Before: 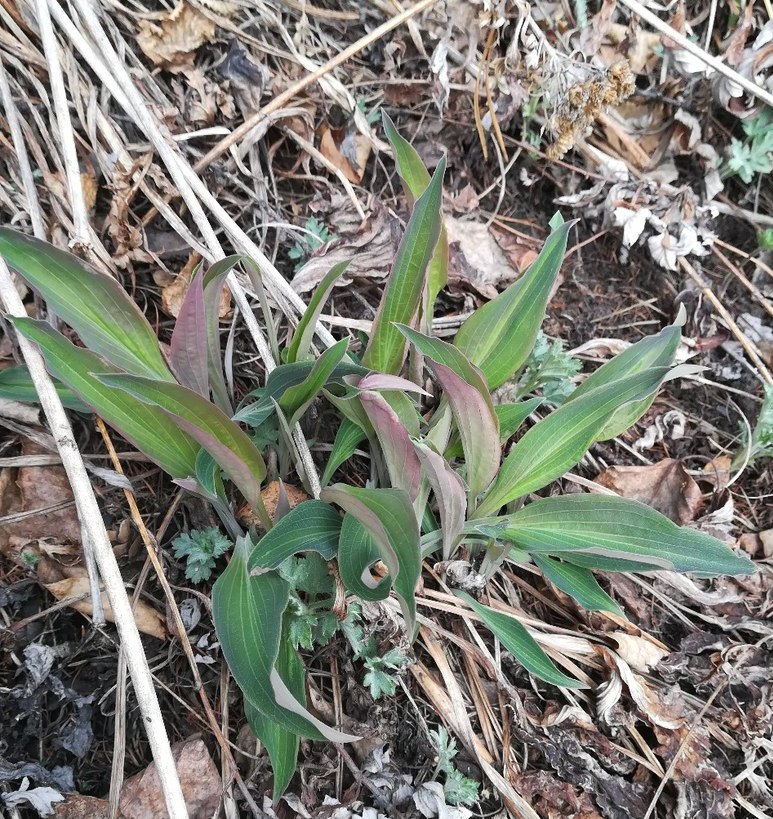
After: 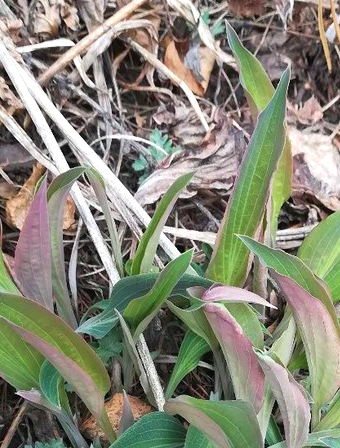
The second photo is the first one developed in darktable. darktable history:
crop: left 20.248%, top 10.86%, right 35.675%, bottom 34.321%
exposure: exposure 0.207 EV, compensate highlight preservation false
velvia: on, module defaults
